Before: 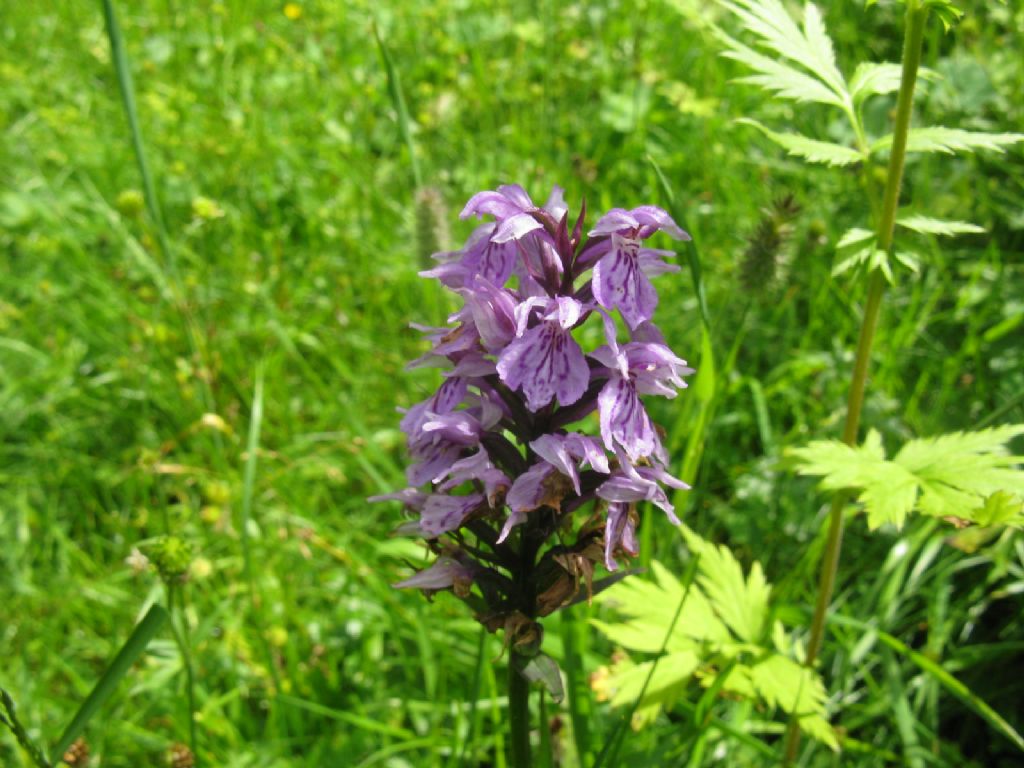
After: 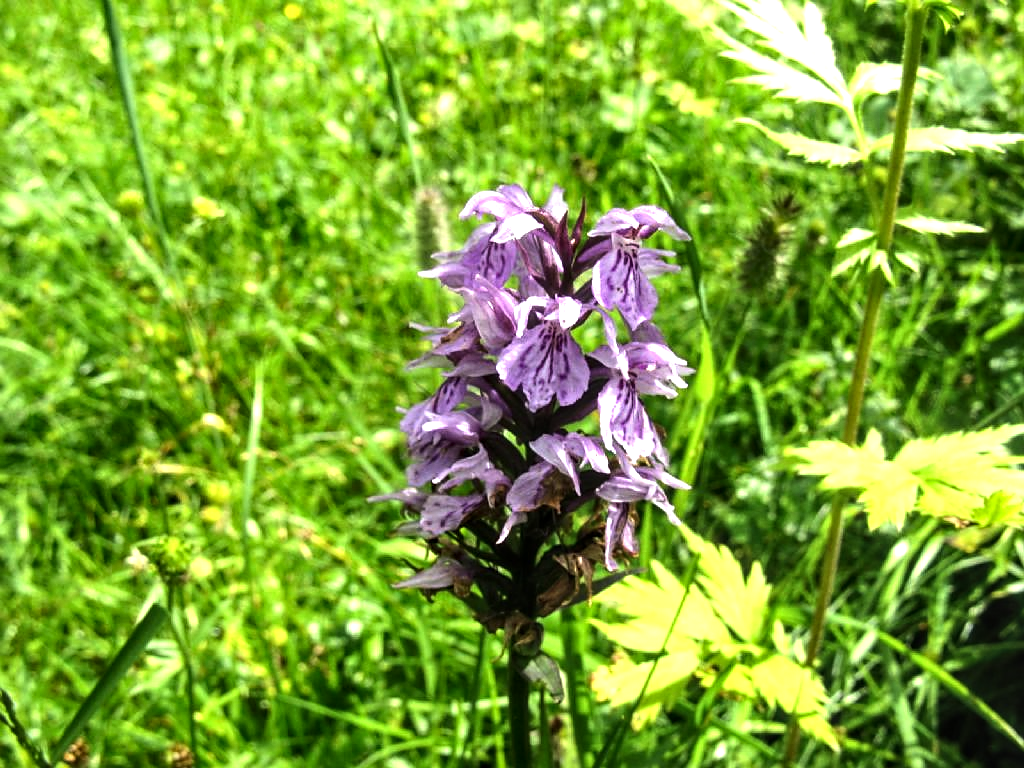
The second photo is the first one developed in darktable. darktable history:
sharpen: radius 1.559, amount 0.373, threshold 1.271
local contrast: detail 130%
exposure: black level correction 0.001, exposure 0.014 EV, compensate highlight preservation false
tone equalizer: -8 EV -1.08 EV, -7 EV -1.01 EV, -6 EV -0.867 EV, -5 EV -0.578 EV, -3 EV 0.578 EV, -2 EV 0.867 EV, -1 EV 1.01 EV, +0 EV 1.08 EV, edges refinement/feathering 500, mask exposure compensation -1.57 EV, preserve details no
